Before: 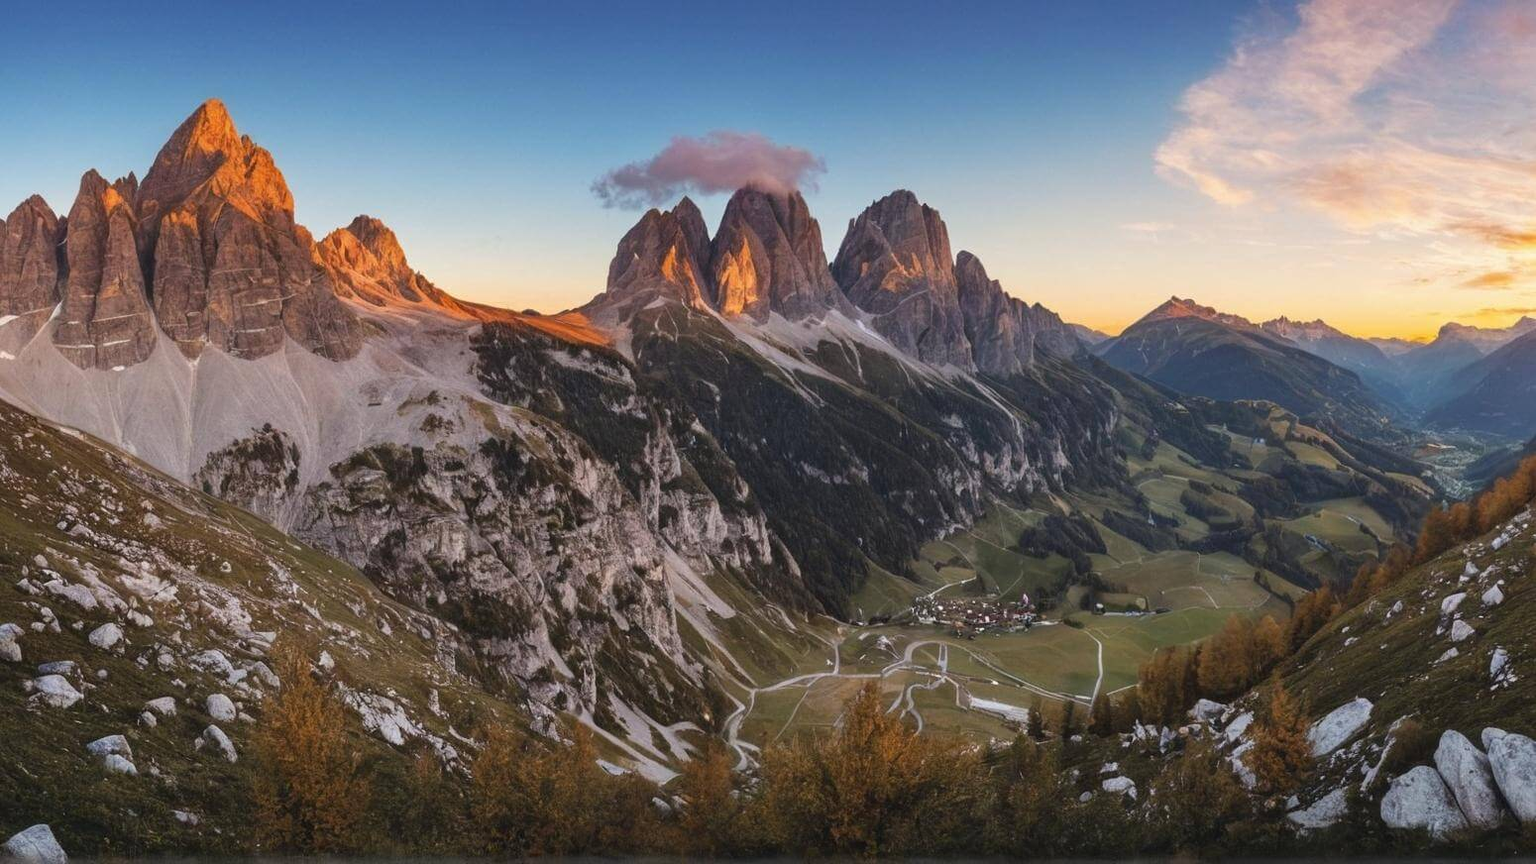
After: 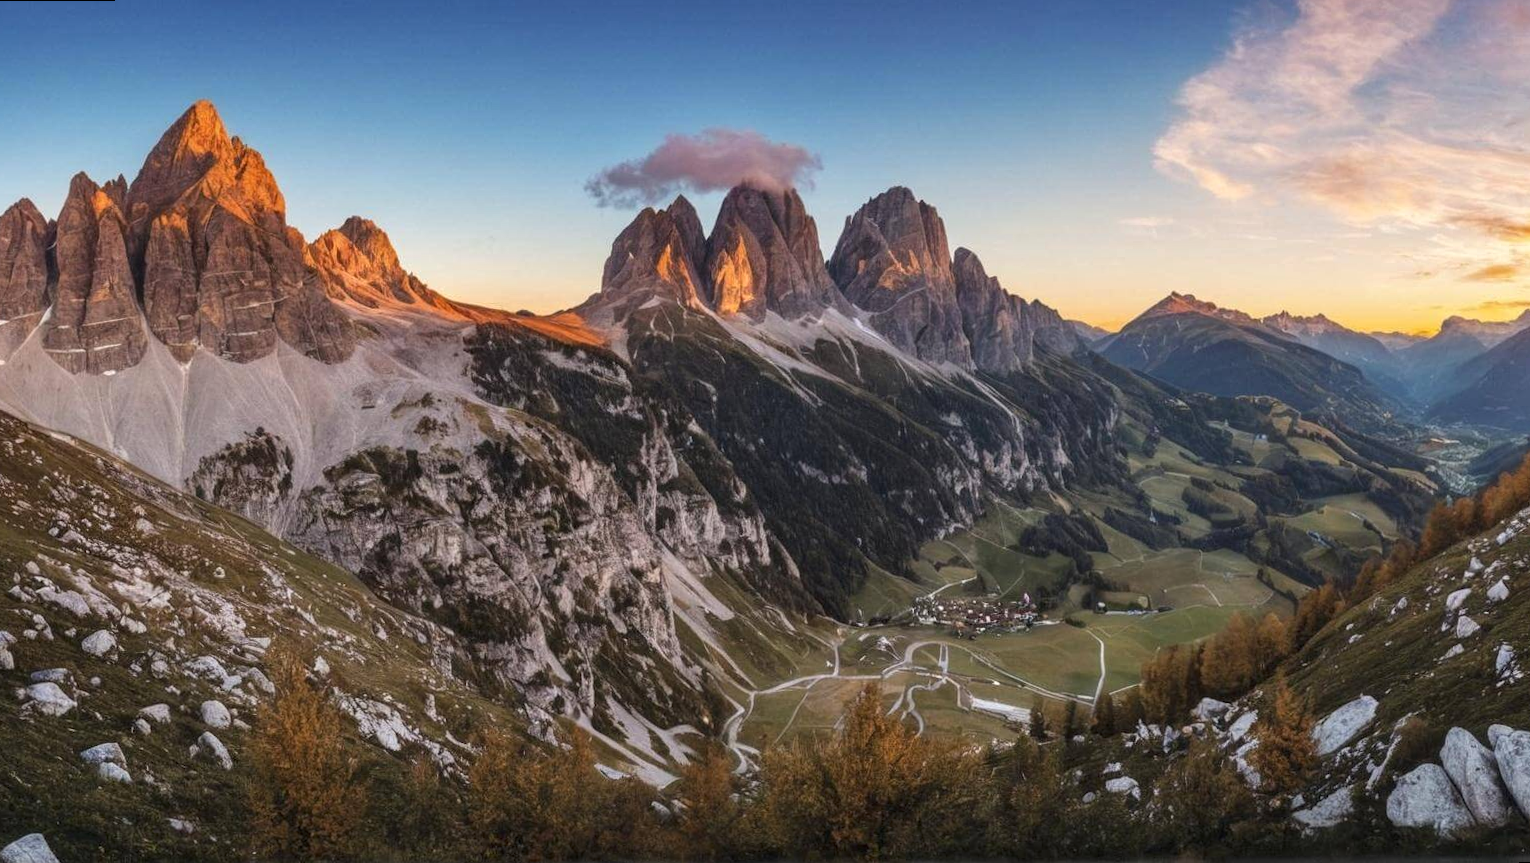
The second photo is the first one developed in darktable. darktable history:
local contrast: on, module defaults
rotate and perspective: rotation -0.45°, automatic cropping original format, crop left 0.008, crop right 0.992, crop top 0.012, crop bottom 0.988
